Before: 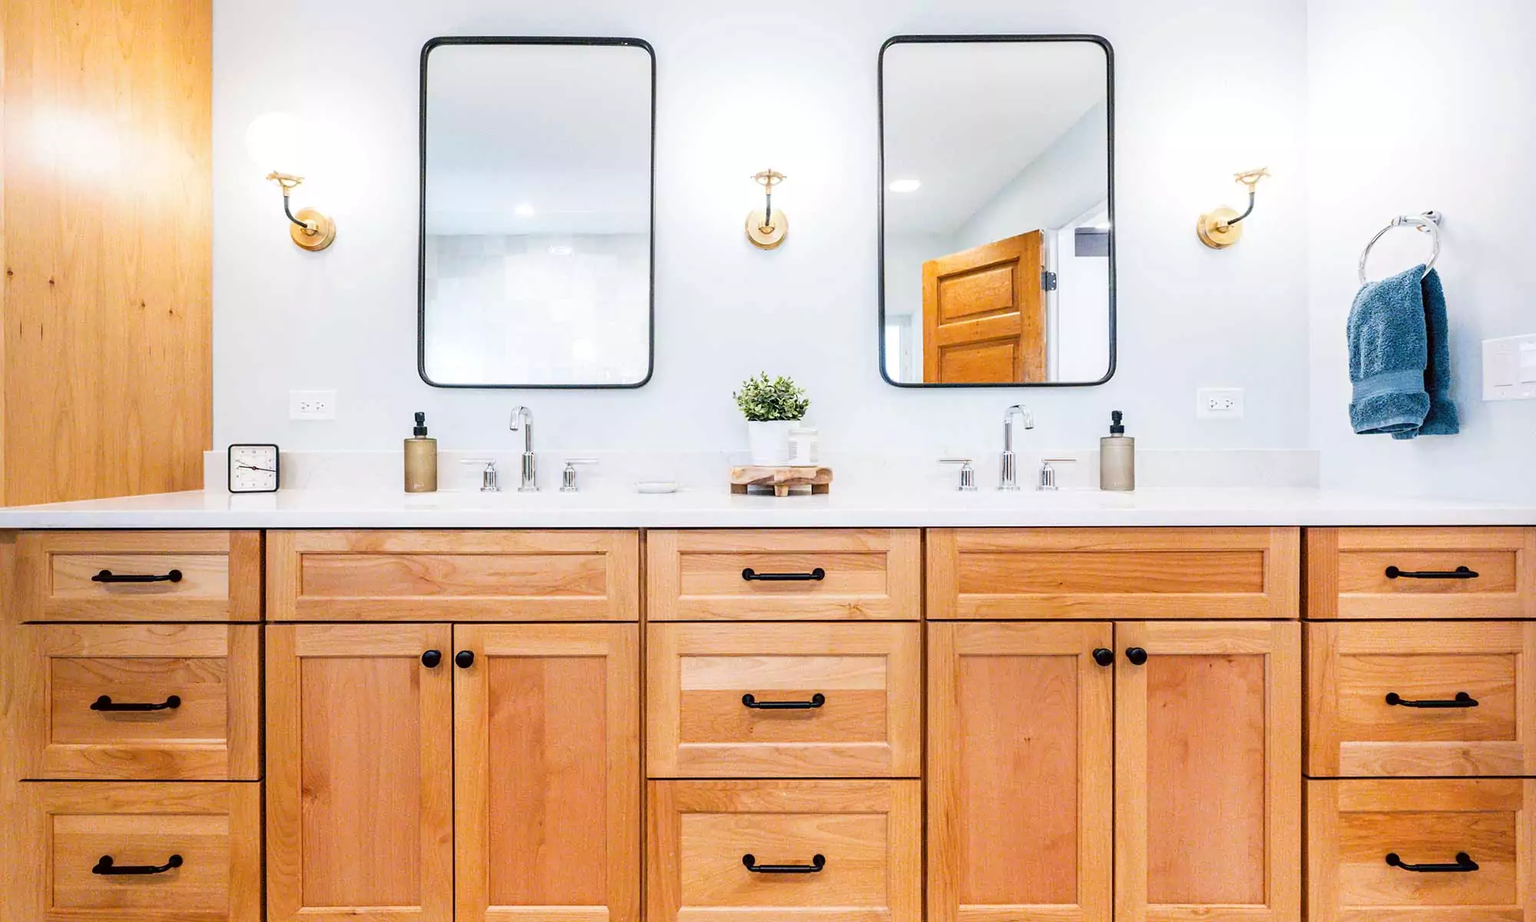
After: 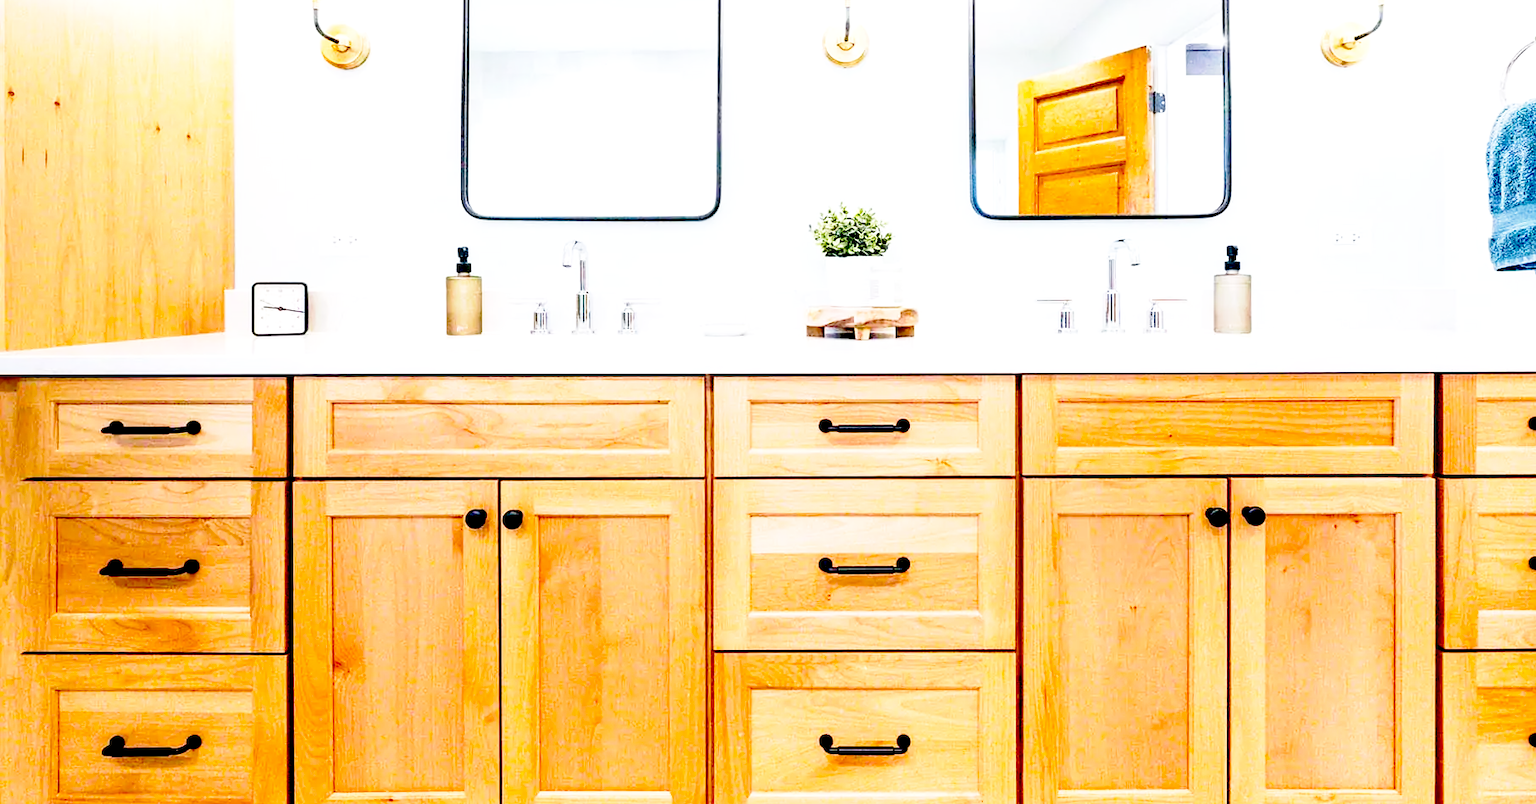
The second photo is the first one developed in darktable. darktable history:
crop: top 20.463%, right 9.328%, bottom 0.316%
base curve: curves: ch0 [(0, 0) (0.028, 0.03) (0.121, 0.232) (0.46, 0.748) (0.859, 0.968) (1, 1)], preserve colors none
exposure: black level correction 0.032, exposure 0.323 EV, compensate highlight preservation false
velvia: on, module defaults
